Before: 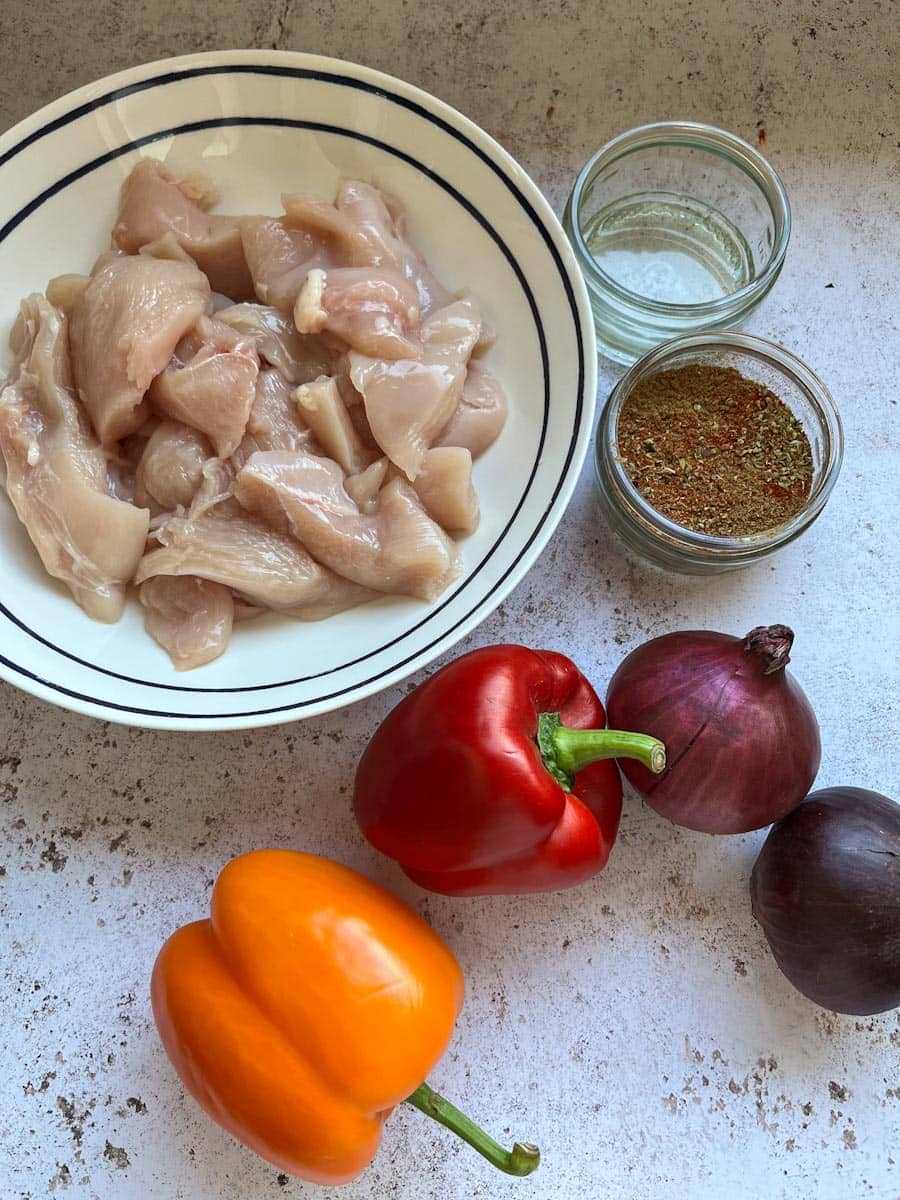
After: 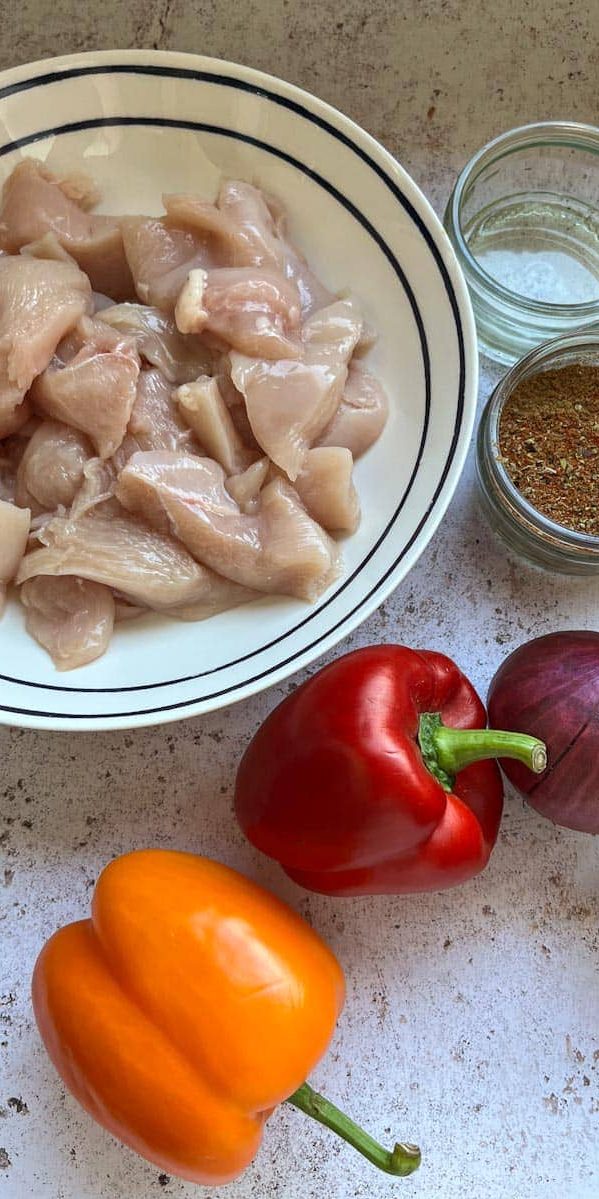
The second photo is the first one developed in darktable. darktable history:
crop and rotate: left 13.333%, right 20.02%
tone equalizer: on, module defaults
exposure: compensate exposure bias true, compensate highlight preservation false
